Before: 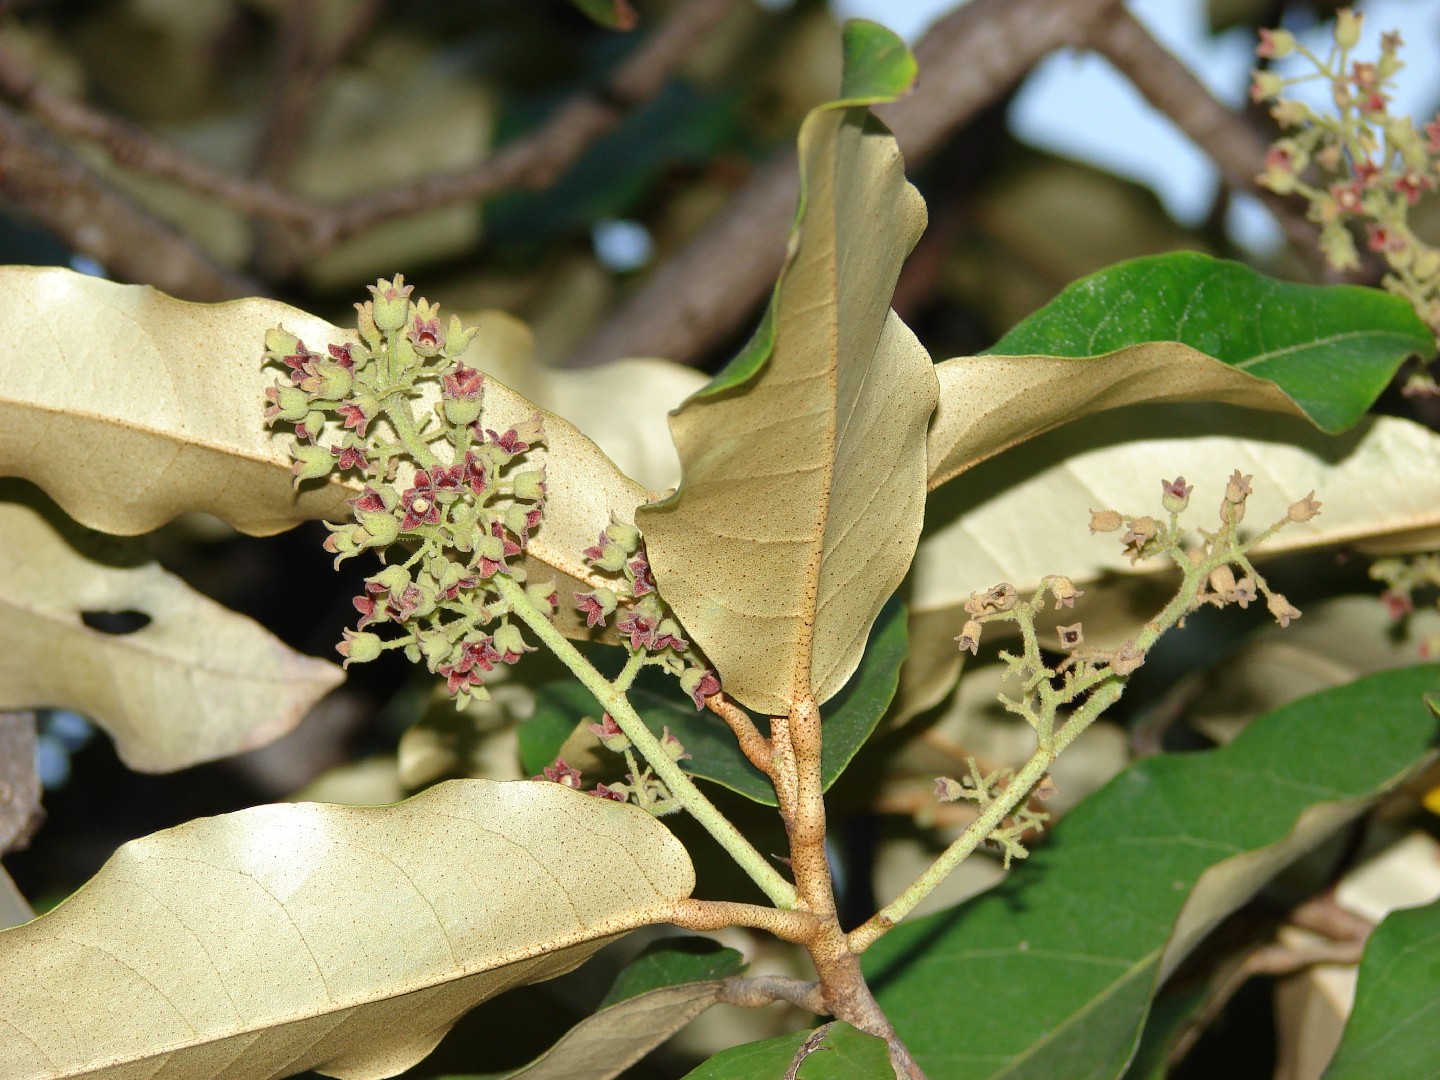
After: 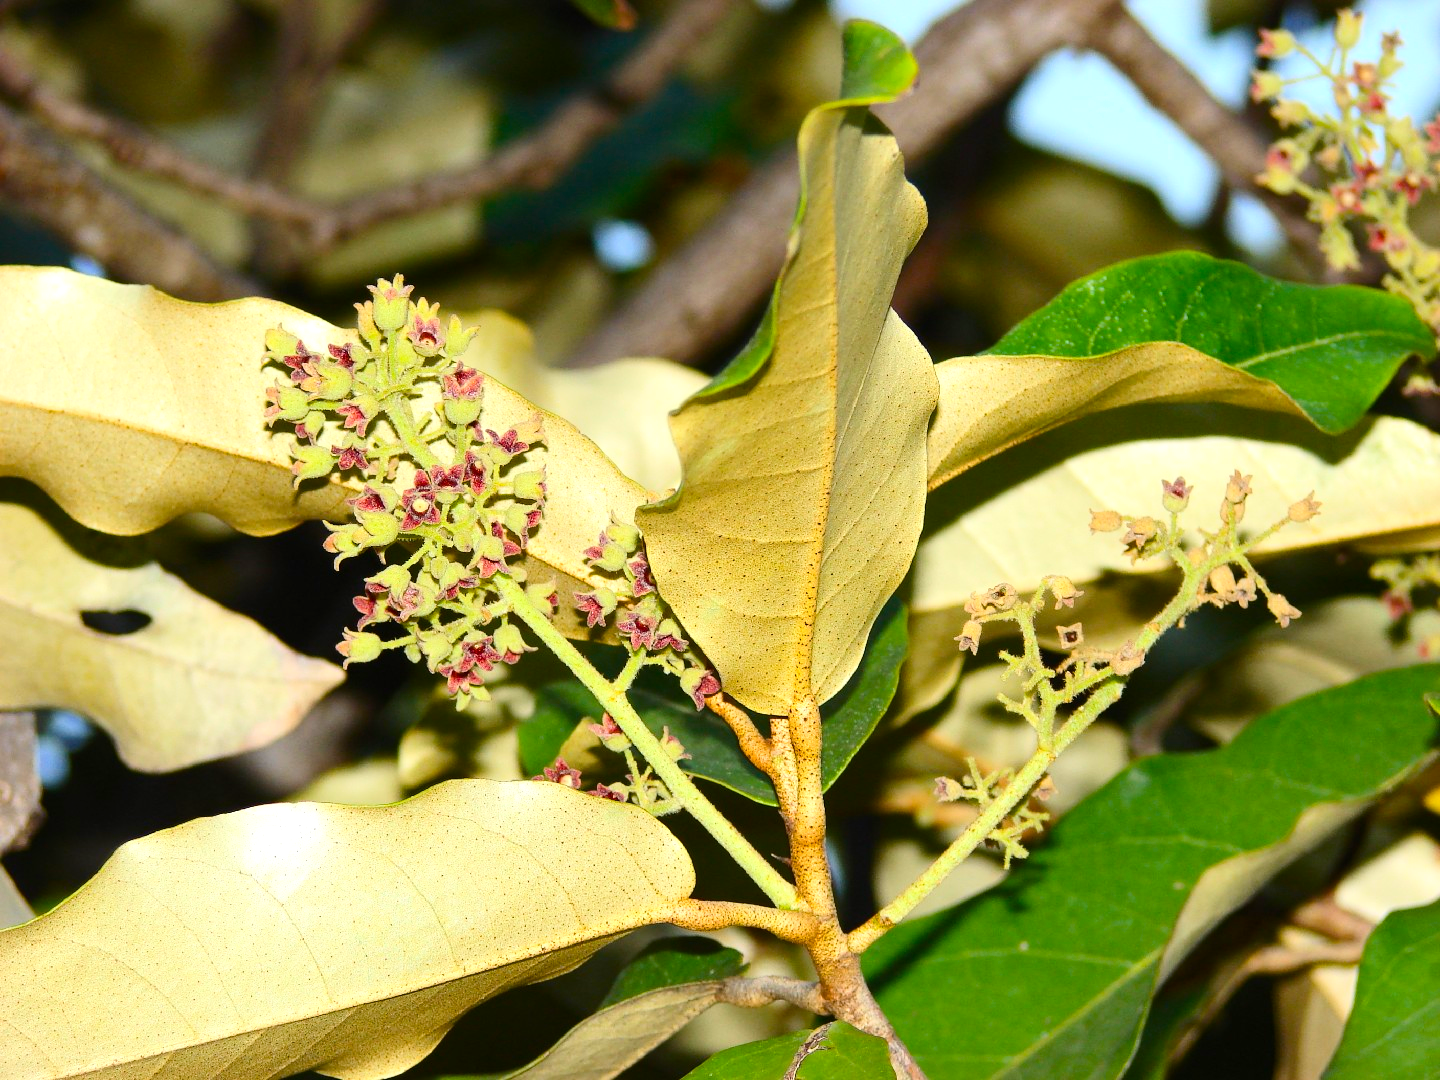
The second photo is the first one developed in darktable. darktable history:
color balance rgb: linear chroma grading › global chroma 15%, perceptual saturation grading › global saturation 30%
exposure: exposure 0.2 EV, compensate highlight preservation false
contrast brightness saturation: contrast 0.24, brightness 0.09
